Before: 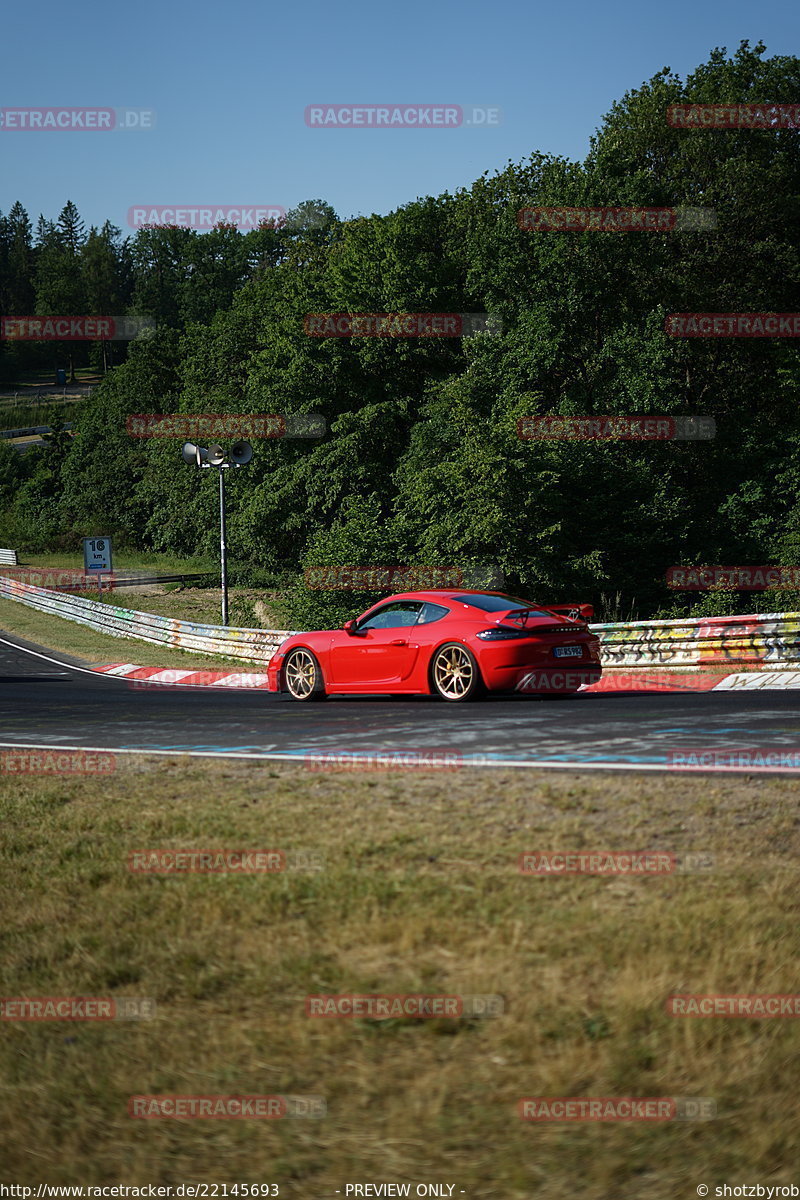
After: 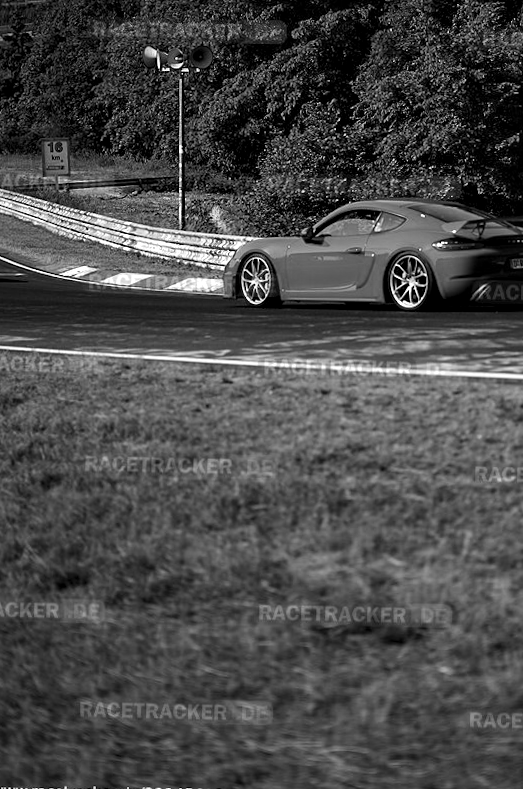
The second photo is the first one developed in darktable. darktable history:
crop and rotate: angle -1.23°, left 4.053%, top 32.115%, right 28.427%
color calibration: output gray [0.18, 0.41, 0.41, 0], illuminant same as pipeline (D50), adaptation none (bypass), x 0.332, y 0.334, temperature 5015.21 K
contrast equalizer: y [[0.586, 0.584, 0.576, 0.565, 0.552, 0.539], [0.5 ×6], [0.97, 0.959, 0.919, 0.859, 0.789, 0.717], [0 ×6], [0 ×6]]
color balance rgb: shadows lift › luminance -20.008%, perceptual saturation grading › global saturation 25.771%, global vibrance 20%
